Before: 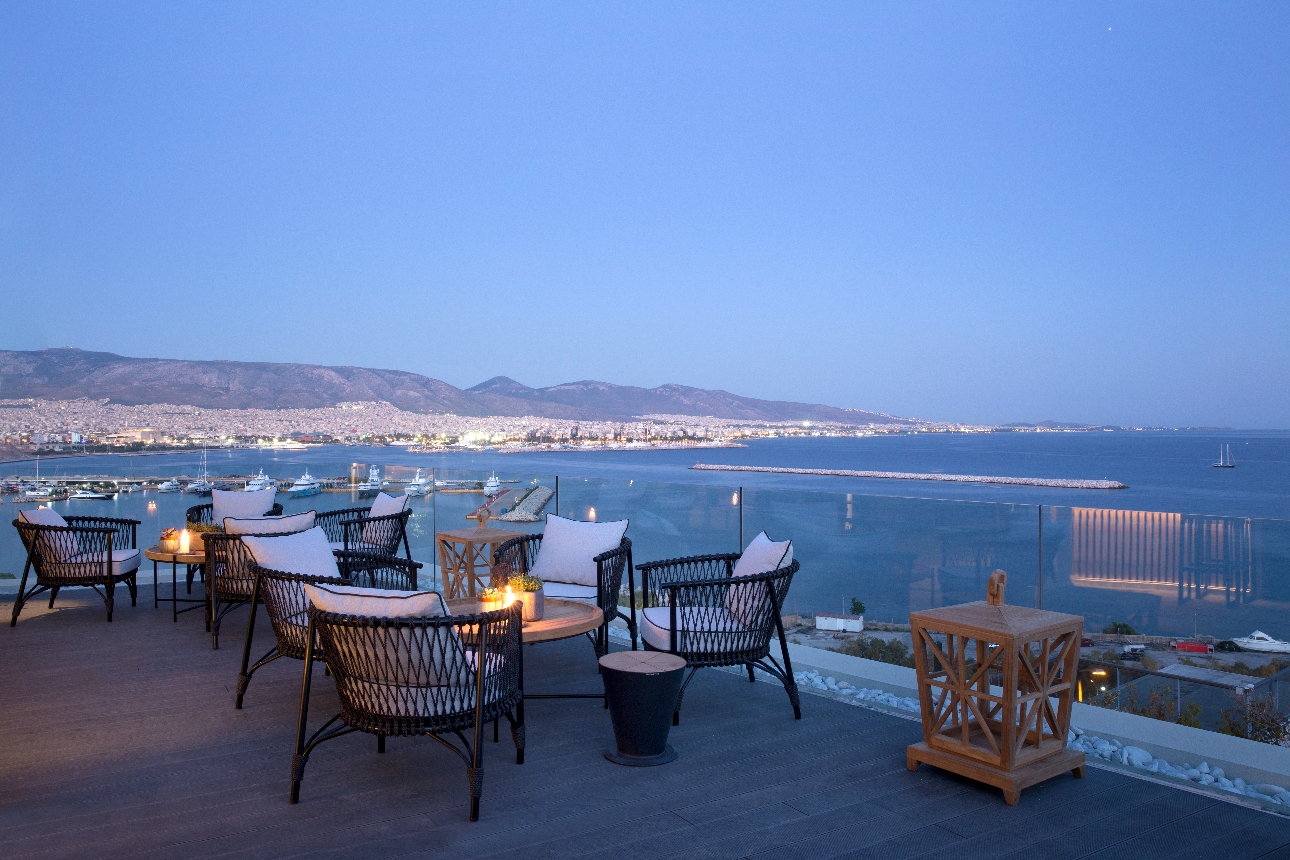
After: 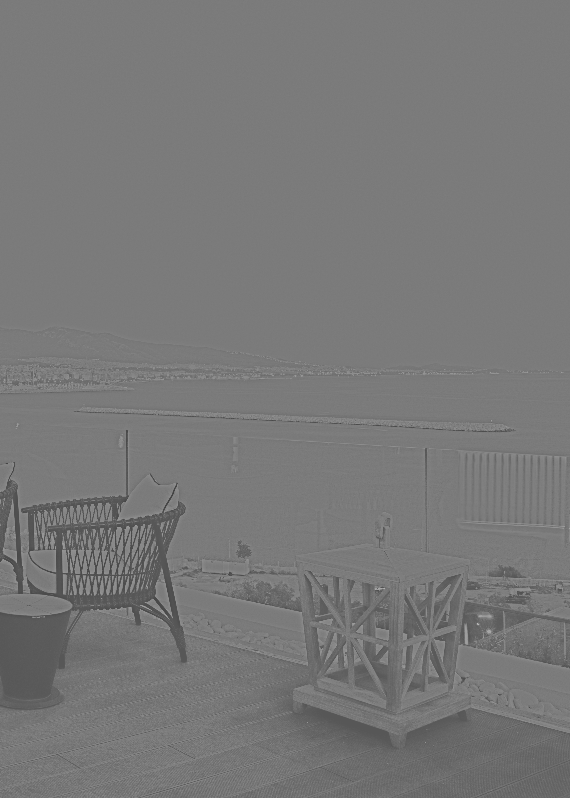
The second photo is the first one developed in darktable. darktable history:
crop: left 47.628%, top 6.643%, right 7.874%
highpass: sharpness 5.84%, contrast boost 8.44%
exposure: black level correction 0.056, compensate highlight preservation false
shadows and highlights: radius 108.52, shadows 44.07, highlights -67.8, low approximation 0.01, soften with gaussian
color balance: lift [1.01, 1, 1, 1], gamma [1.097, 1, 1, 1], gain [0.85, 1, 1, 1]
